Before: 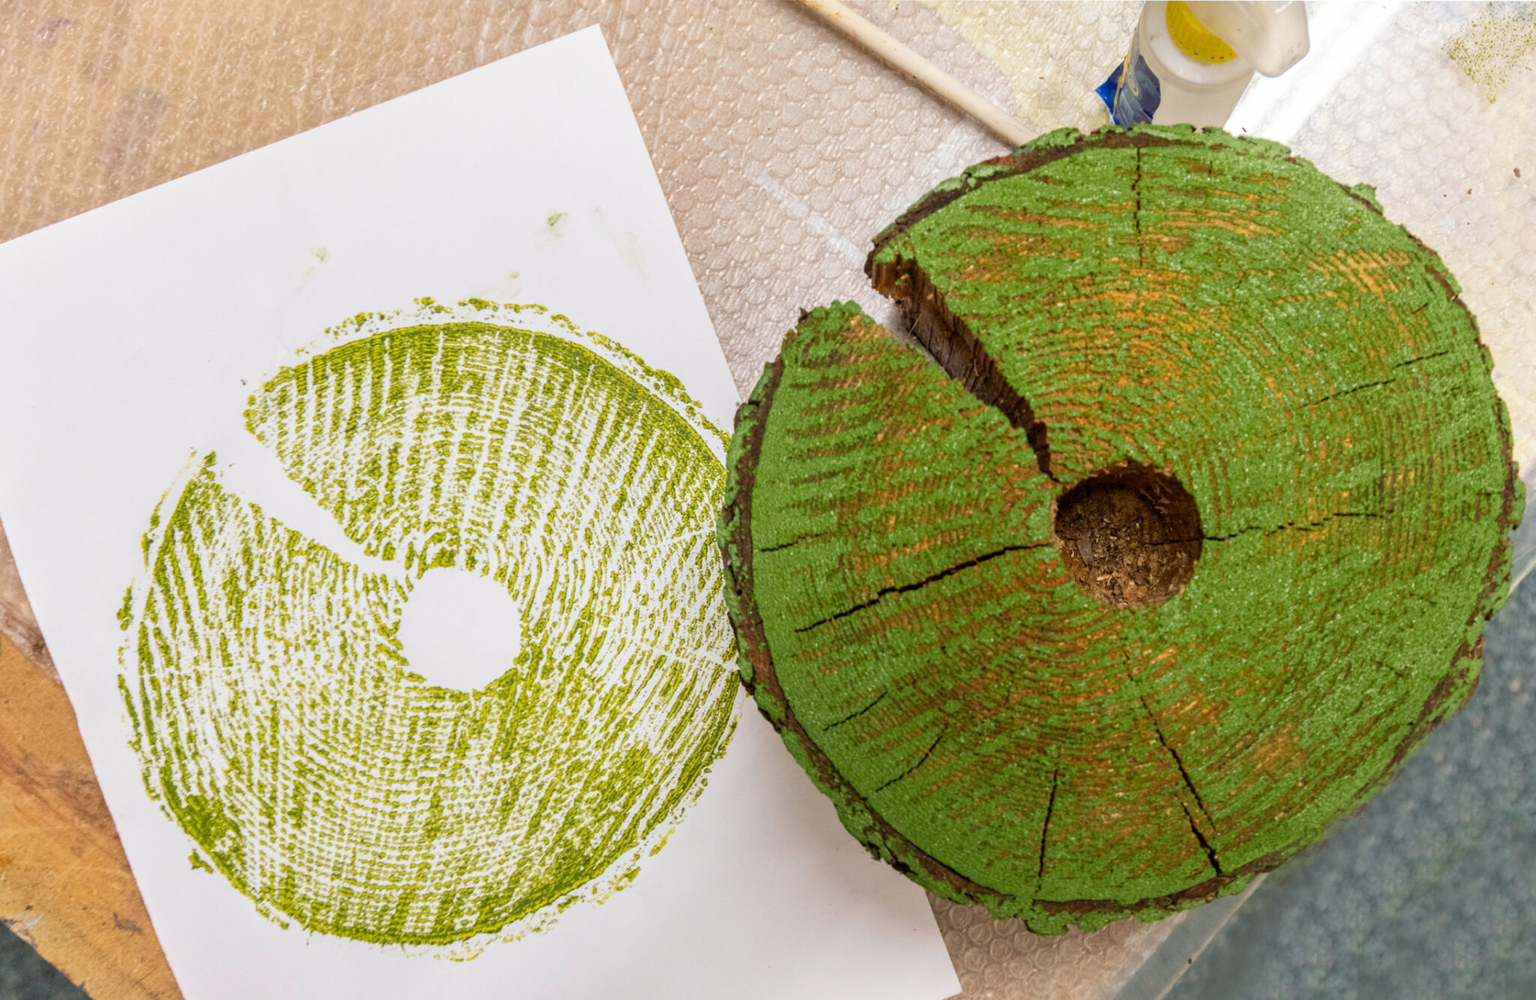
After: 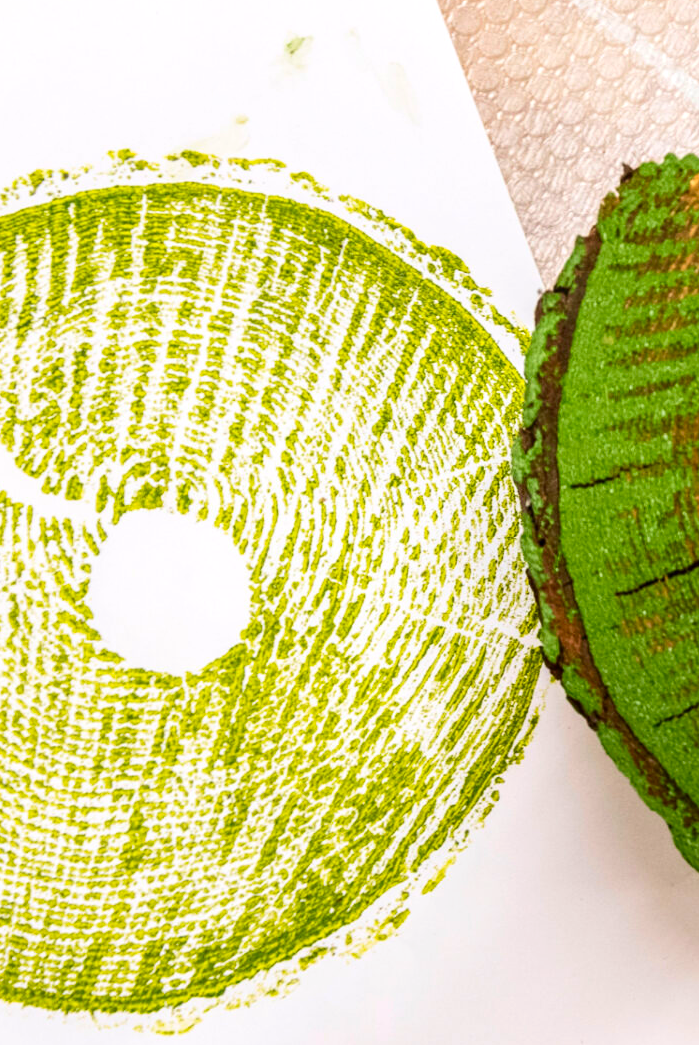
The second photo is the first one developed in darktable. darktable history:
contrast brightness saturation: contrast 0.16, saturation 0.33
crop and rotate: left 21.724%, top 18.565%, right 44.122%, bottom 3.003%
exposure: exposure 0.291 EV, compensate highlight preservation false
